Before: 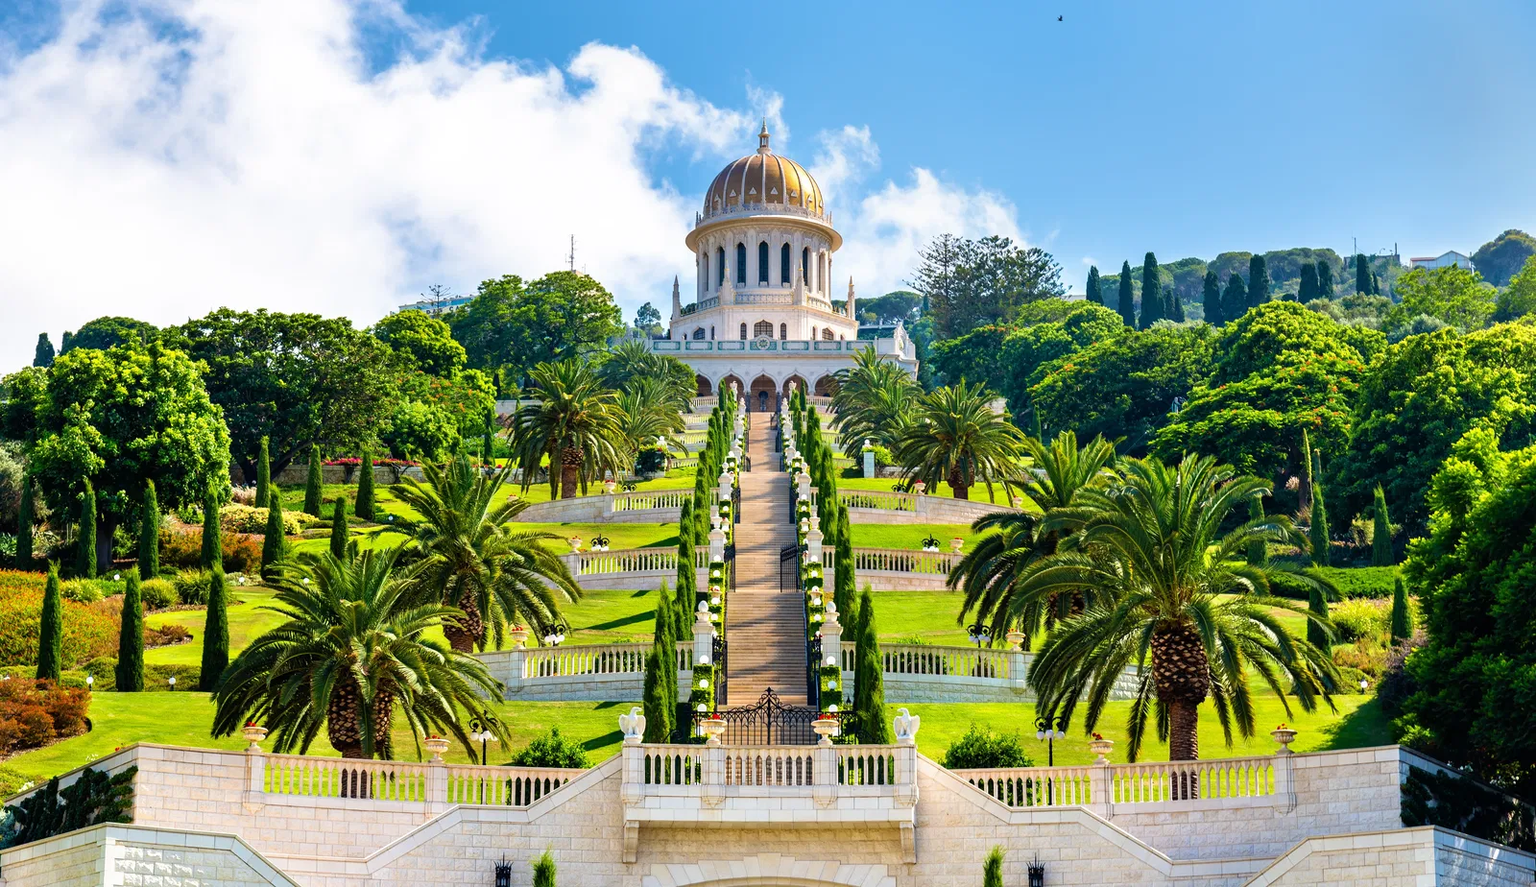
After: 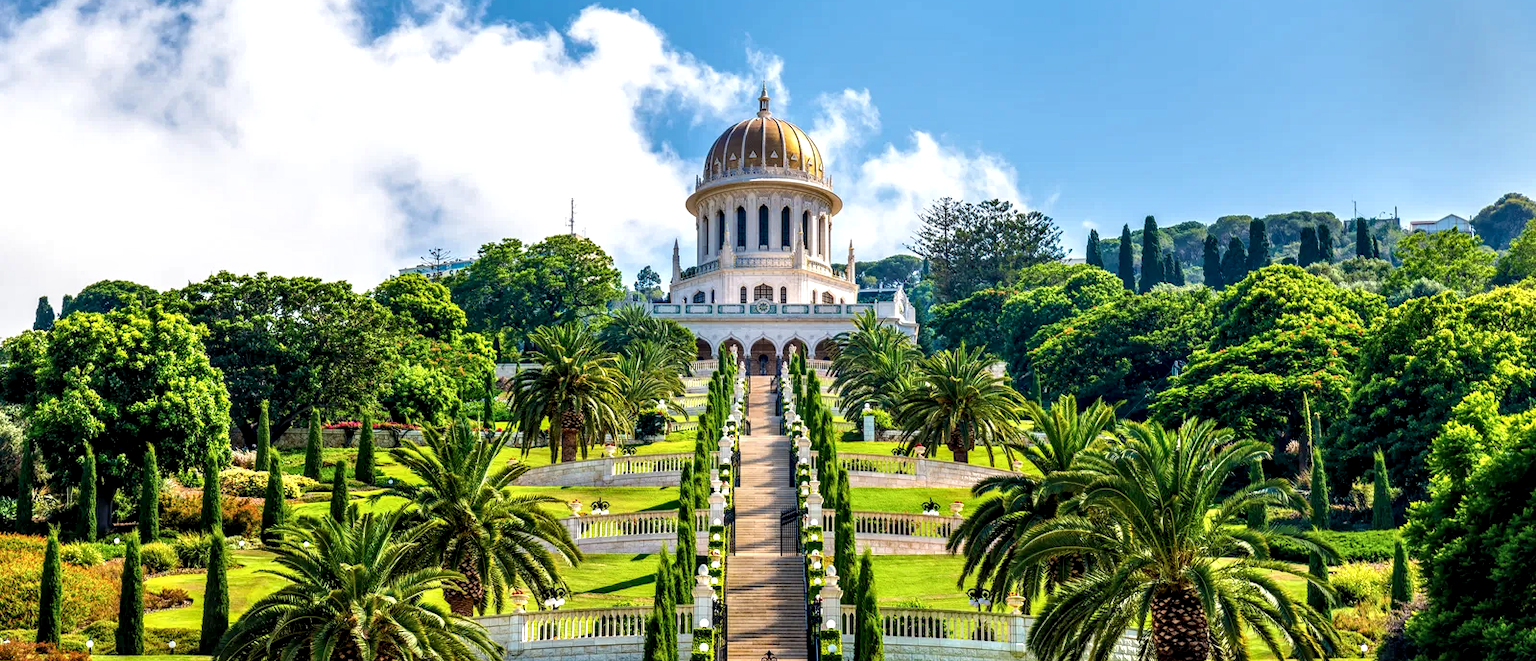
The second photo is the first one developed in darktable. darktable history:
local contrast: detail 150%
exposure: black level correction 0.001, compensate highlight preservation false
crop: top 4.177%, bottom 21.252%
